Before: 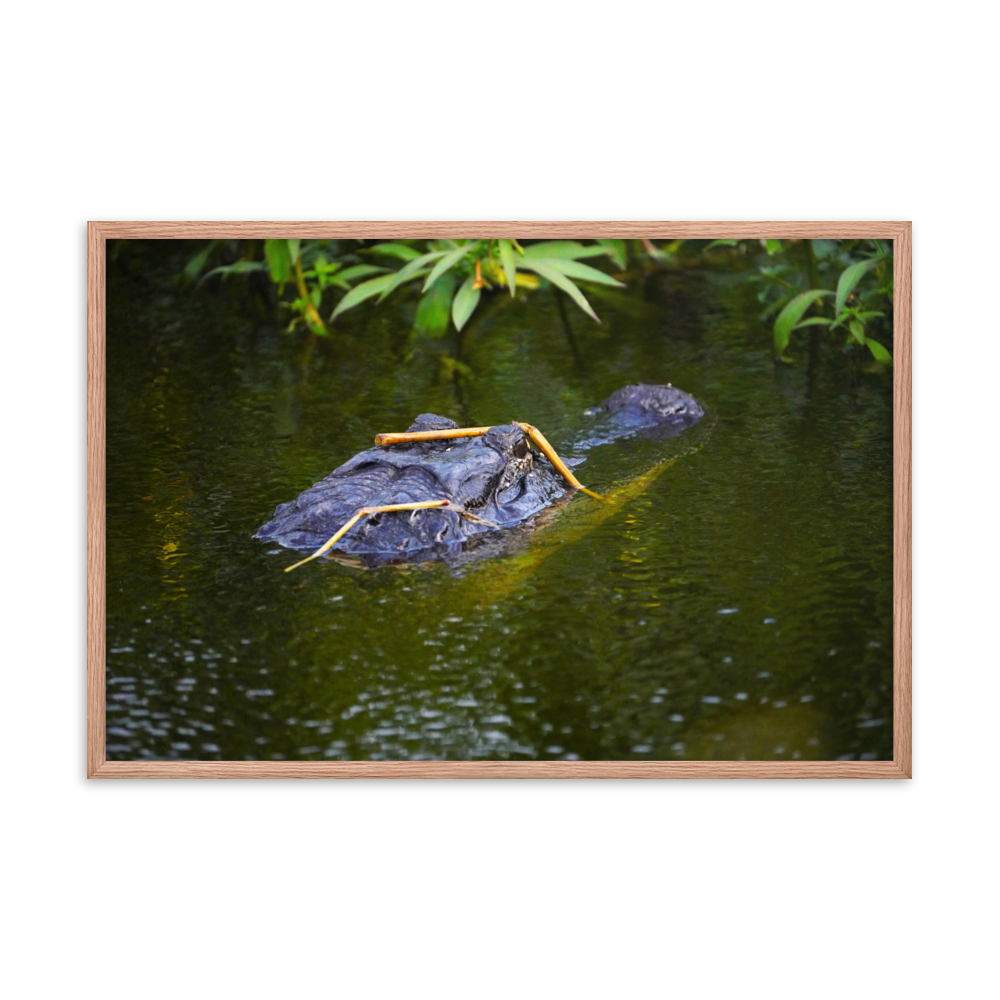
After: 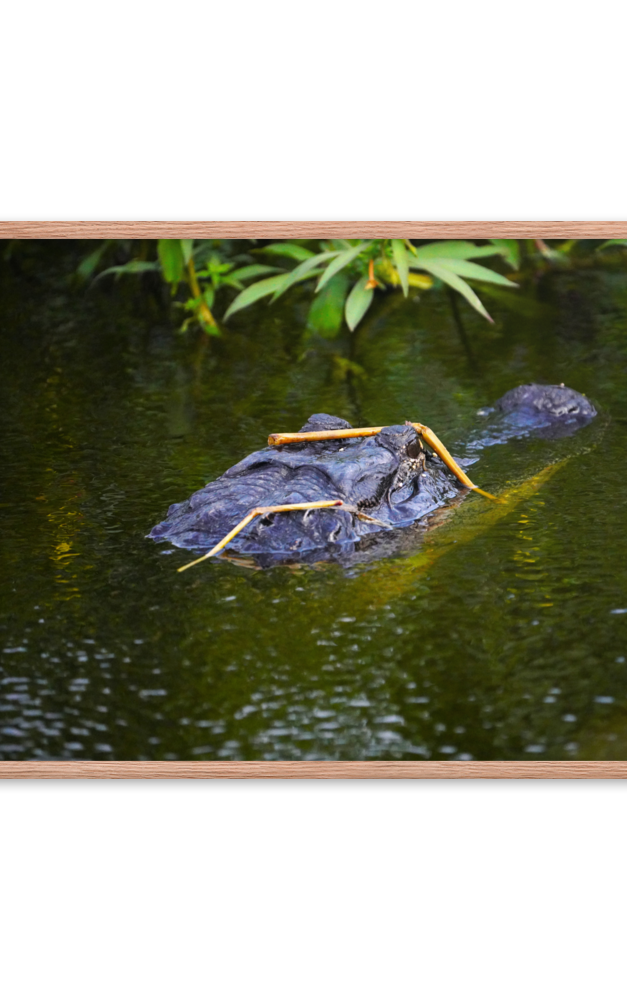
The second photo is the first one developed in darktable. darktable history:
crop: left 10.748%, right 26.547%
